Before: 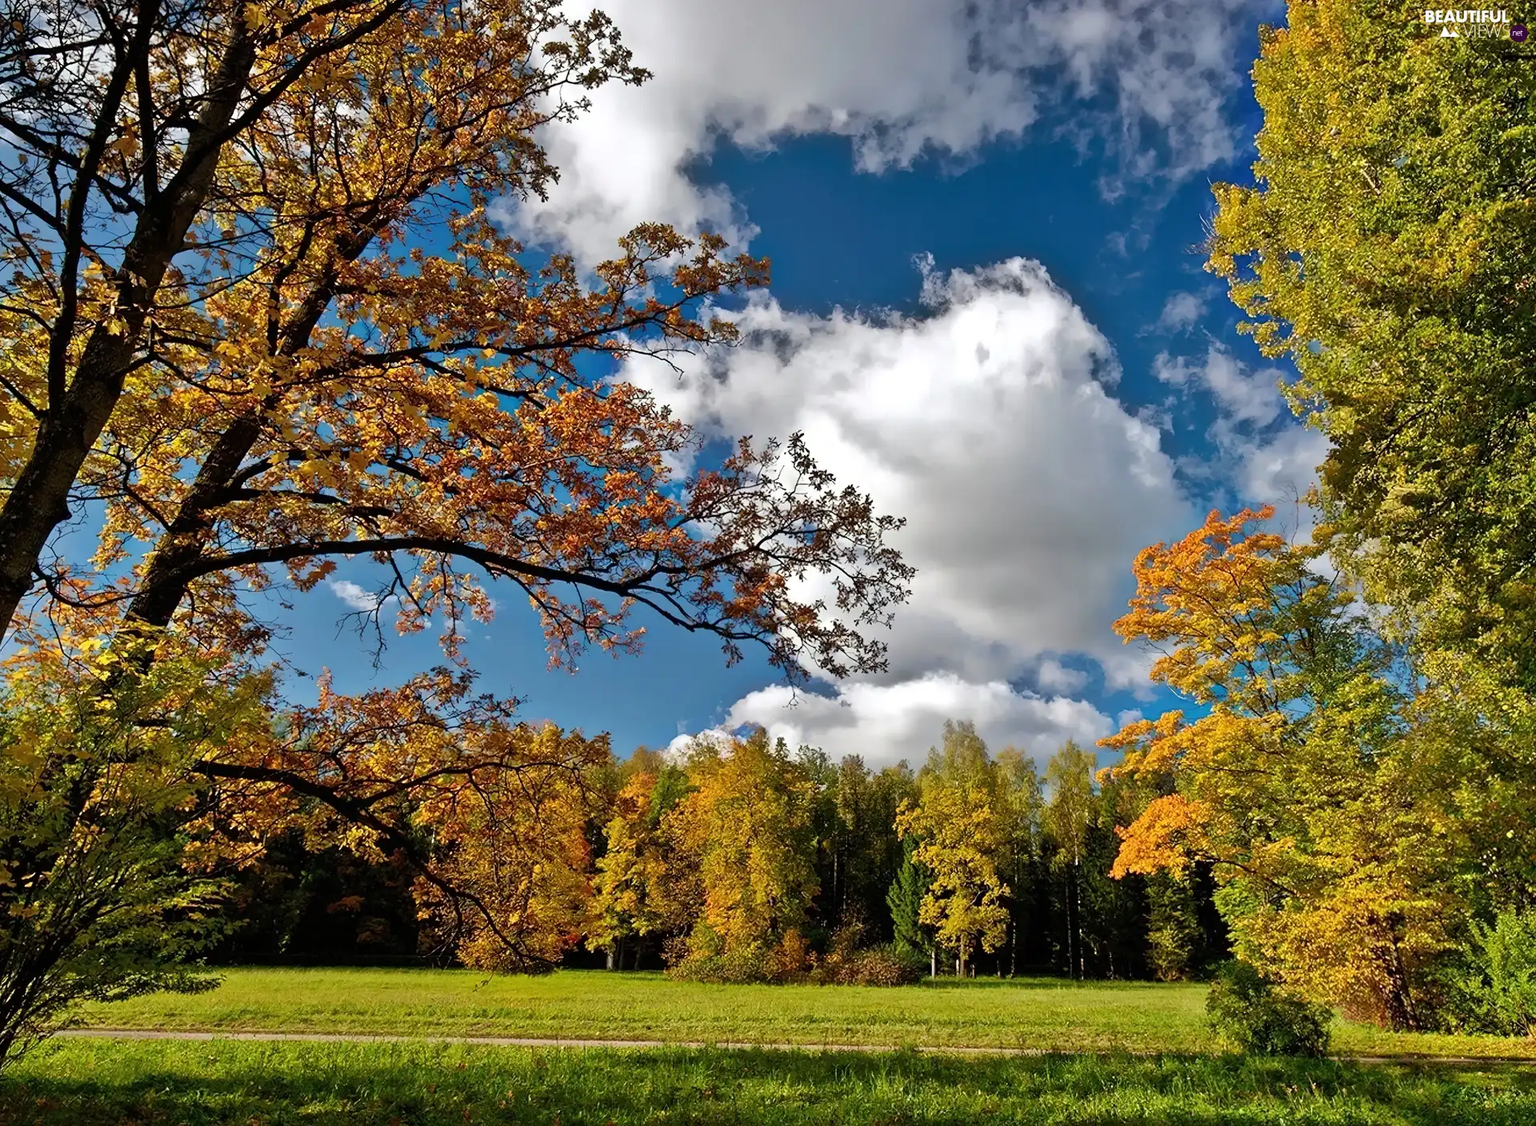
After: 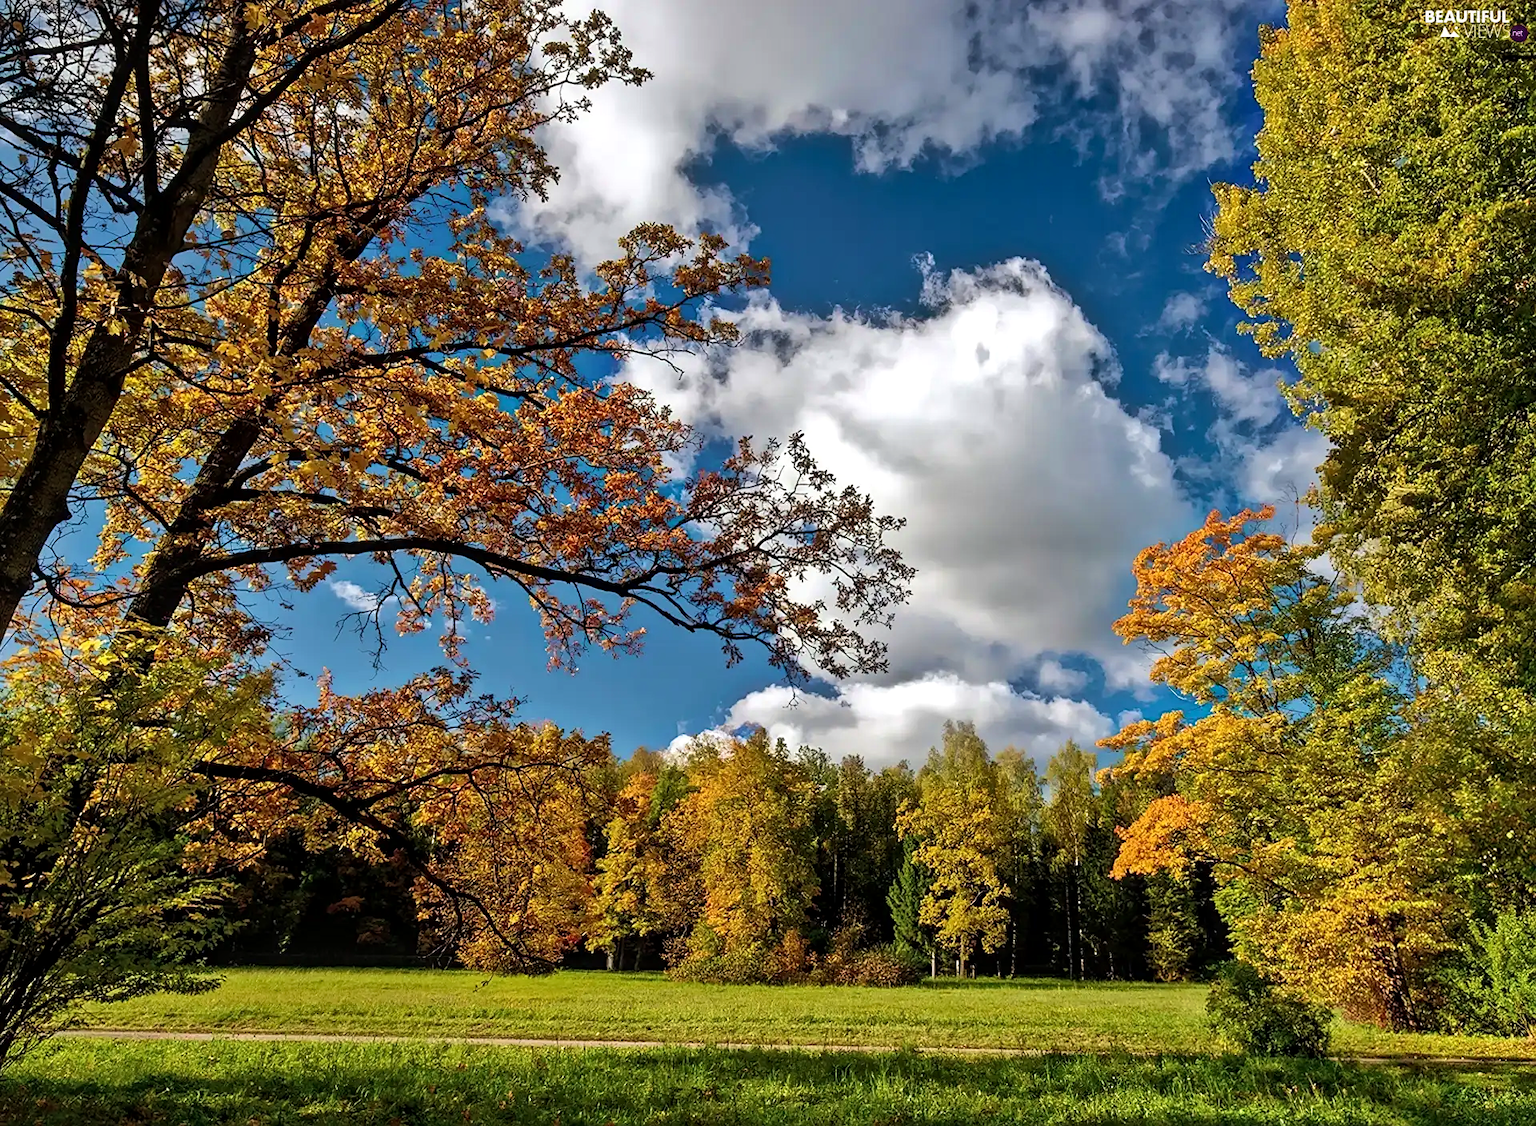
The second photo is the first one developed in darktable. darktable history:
velvia: on, module defaults
sharpen: amount 0.207
local contrast: on, module defaults
